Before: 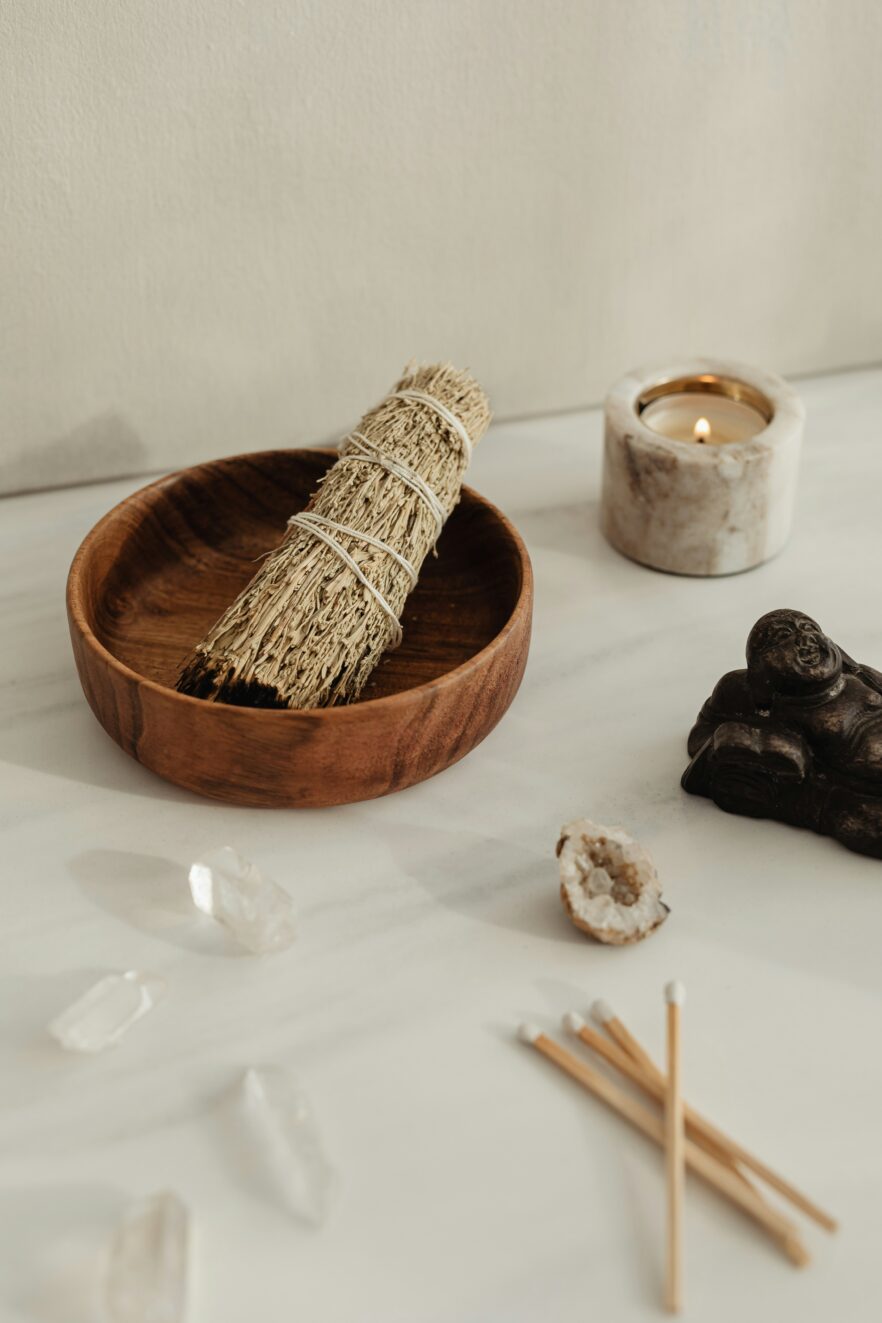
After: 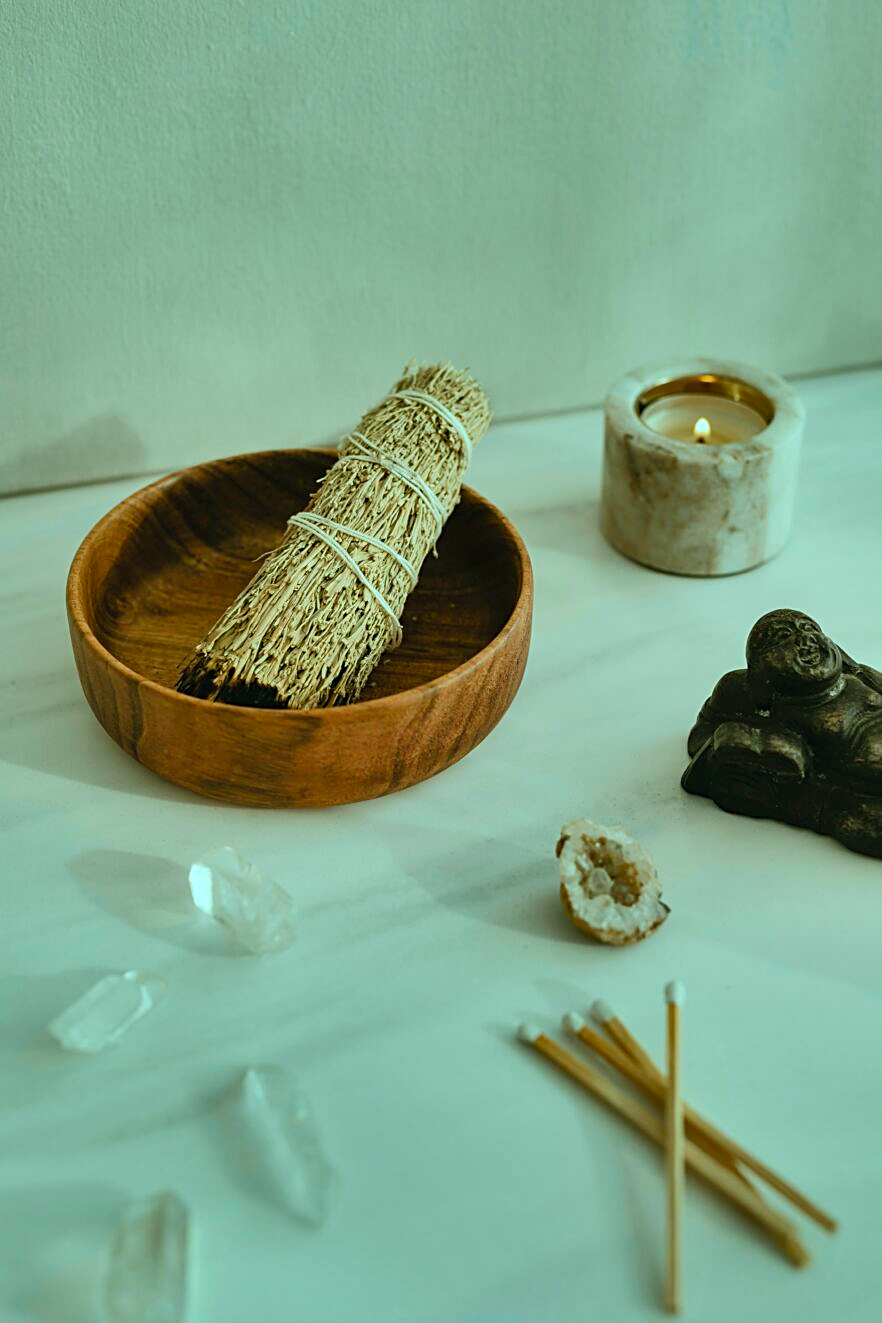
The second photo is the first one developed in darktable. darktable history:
sharpen: on, module defaults
shadows and highlights: radius 100.41, shadows 50.55, highlights -64.36, highlights color adjustment 49.82%, soften with gaussian
contrast brightness saturation: contrast 0.07, brightness 0.08, saturation 0.18
color balance rgb: shadows lift › chroma 11.71%, shadows lift › hue 133.46°, highlights gain › chroma 4%, highlights gain › hue 200.2°, perceptual saturation grading › global saturation 18.05%
